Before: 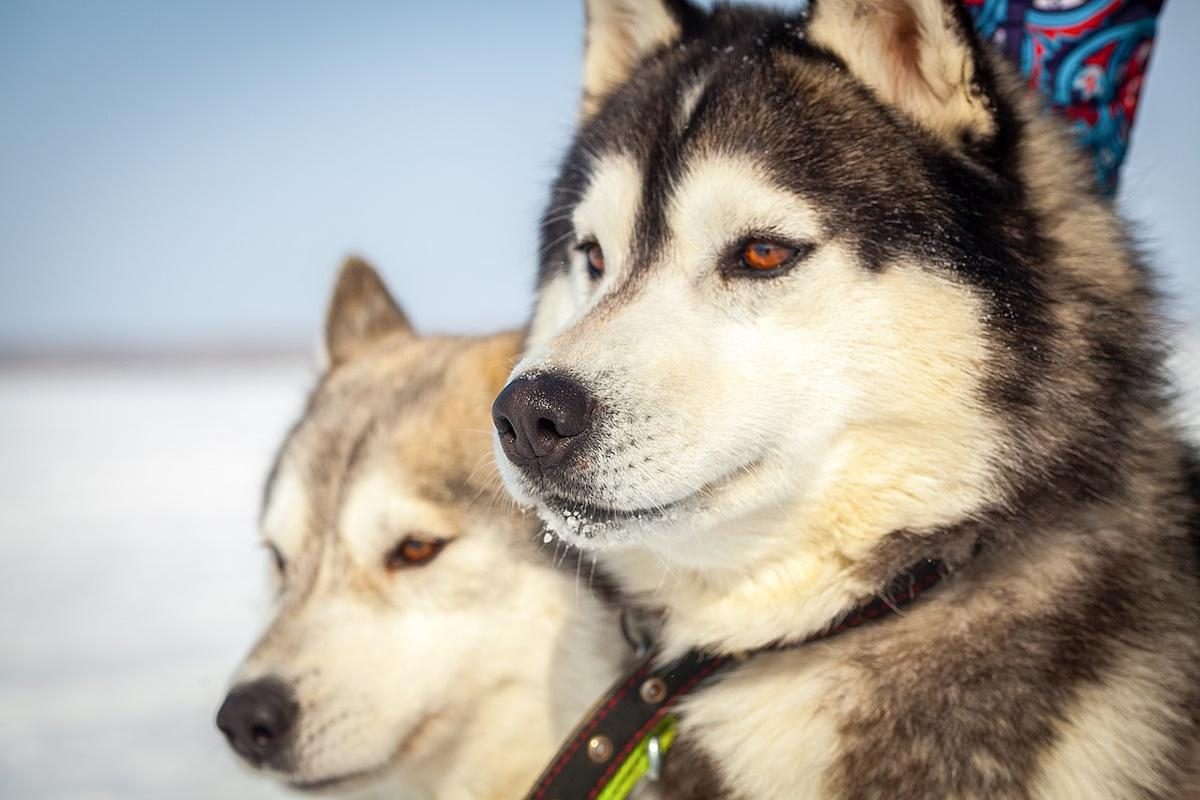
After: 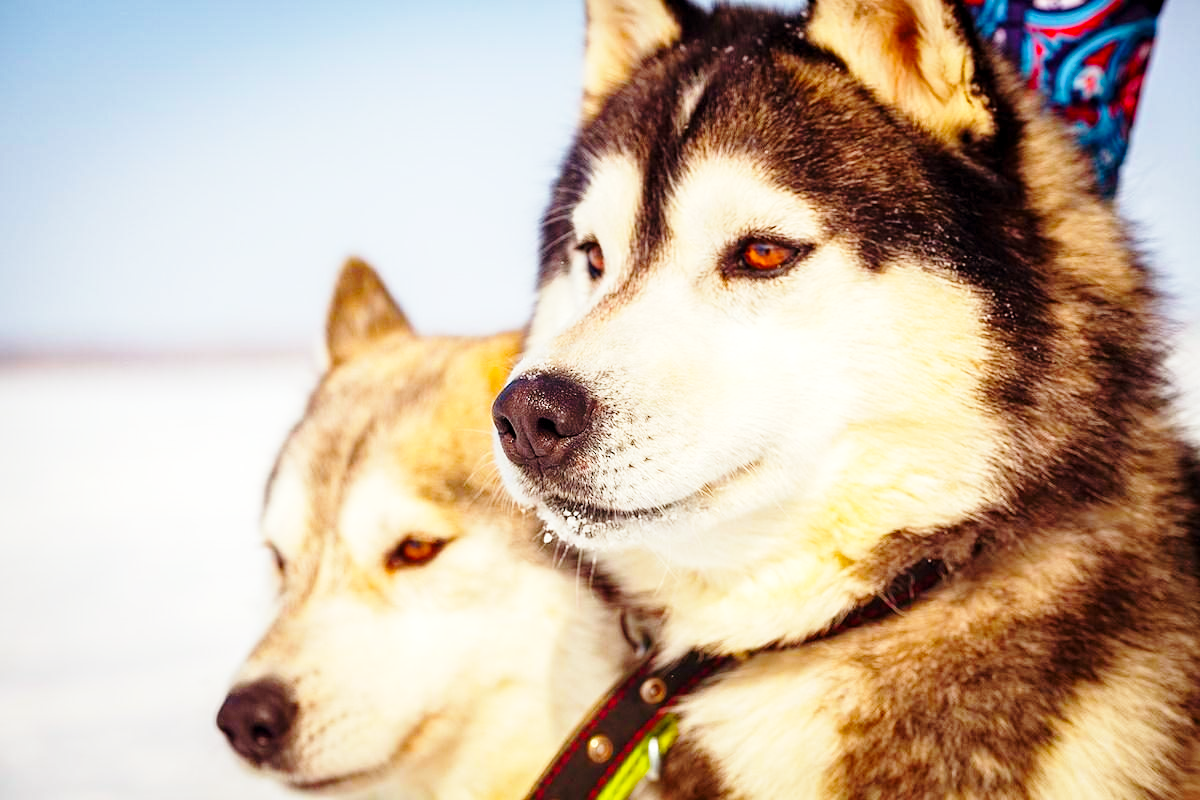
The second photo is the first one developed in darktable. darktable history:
haze removal: compatibility mode true, adaptive false
base curve: curves: ch0 [(0, 0) (0.028, 0.03) (0.121, 0.232) (0.46, 0.748) (0.859, 0.968) (1, 1)], preserve colors none
color balance rgb: power › chroma 1.57%, power › hue 28.1°, perceptual saturation grading › global saturation 19.392%, global vibrance 20%
